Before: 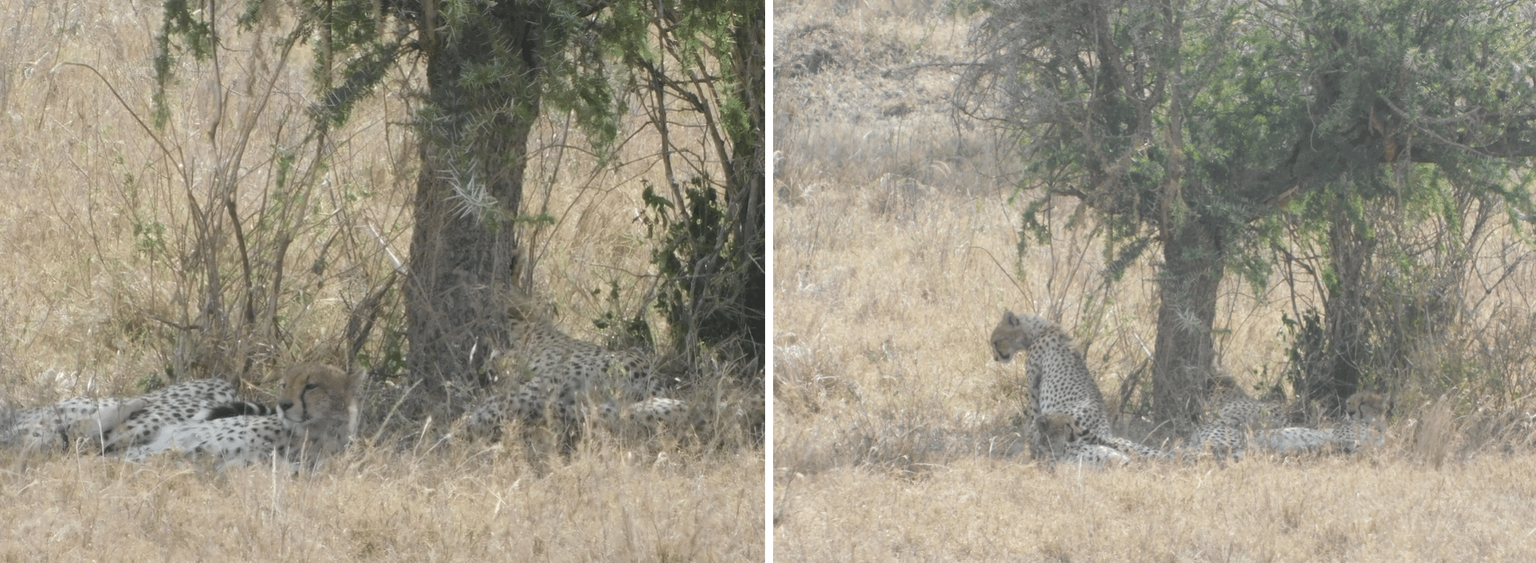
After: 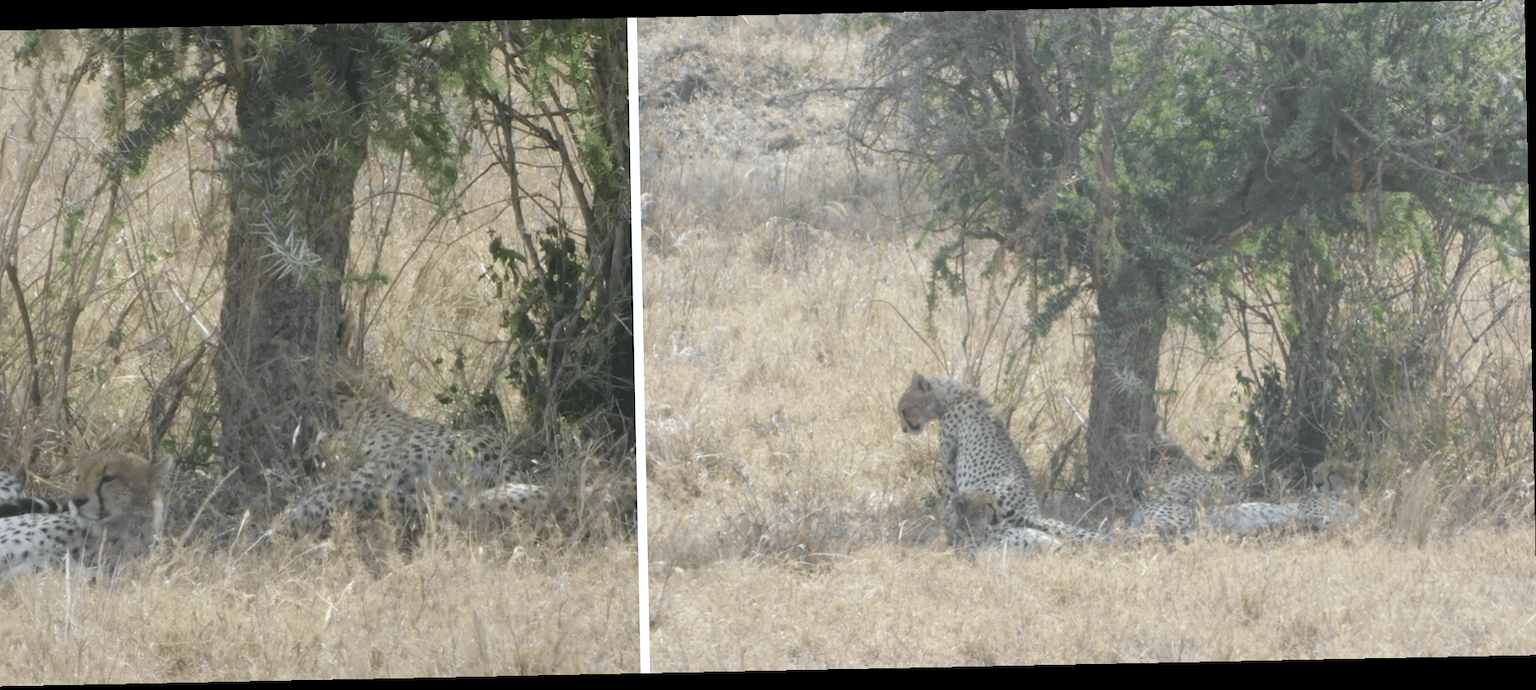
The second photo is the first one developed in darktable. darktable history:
crop and rotate: left 14.584%
rotate and perspective: rotation -1.17°, automatic cropping off
tone equalizer: on, module defaults
white balance: red 0.982, blue 1.018
